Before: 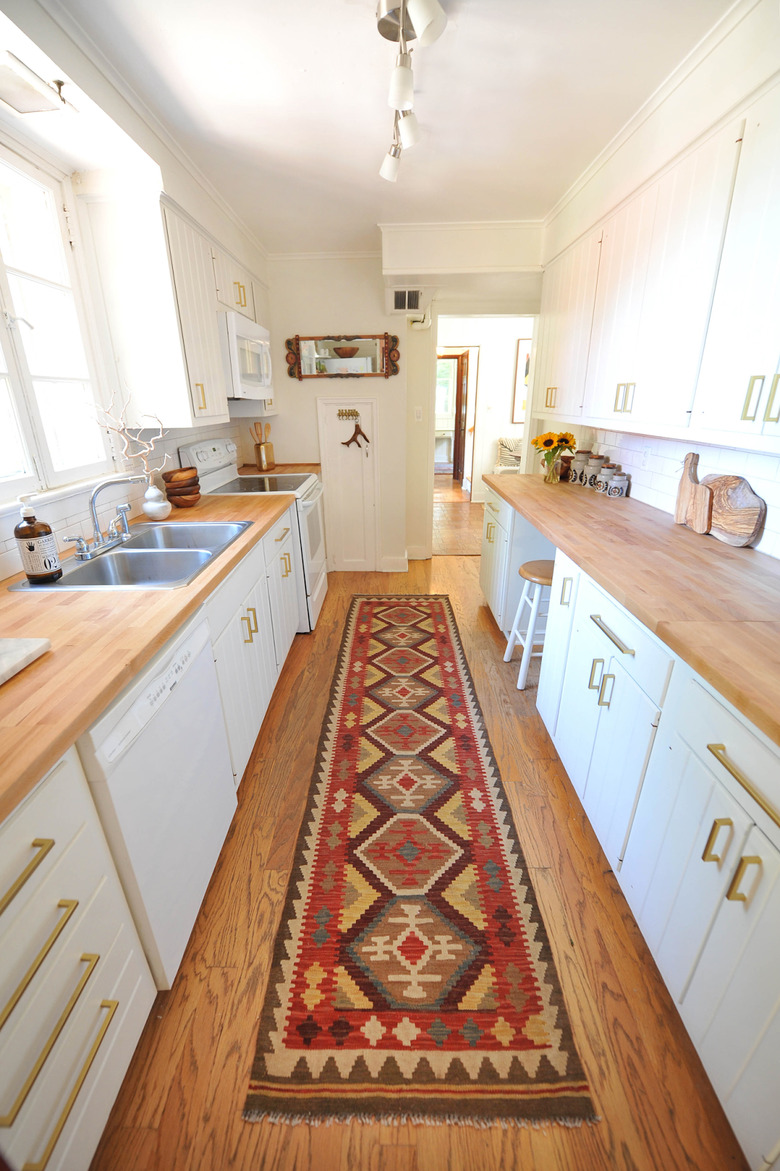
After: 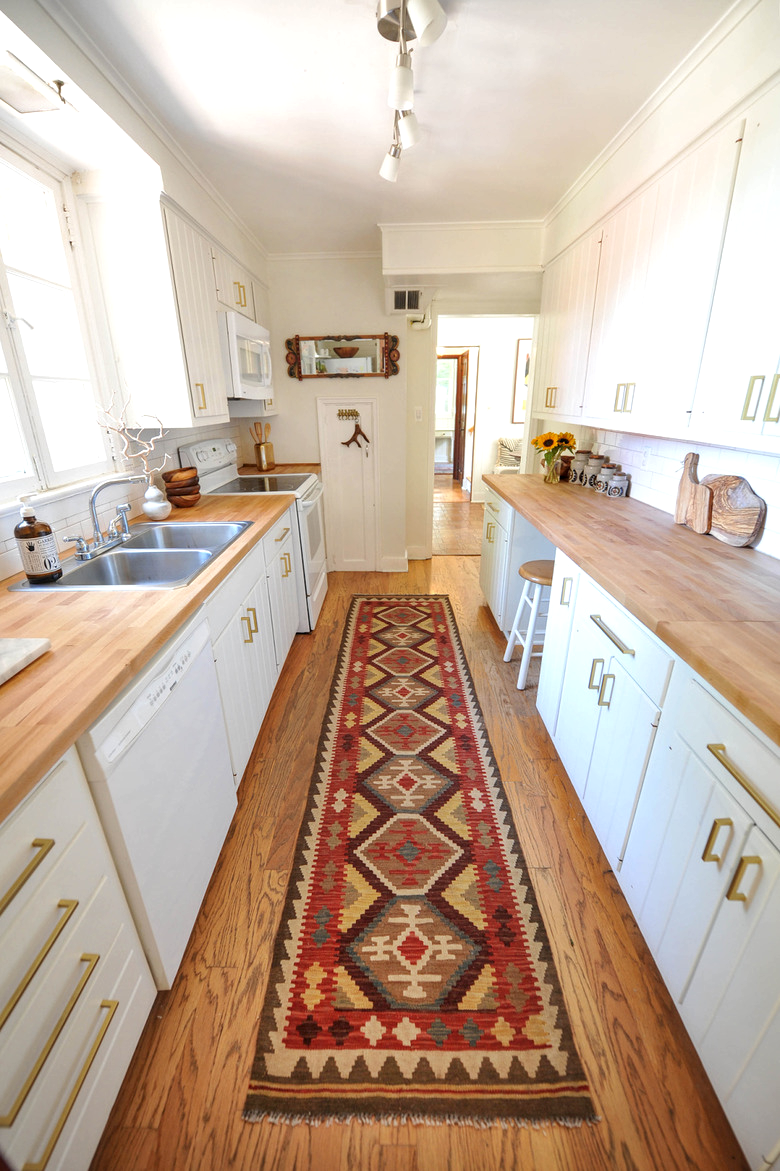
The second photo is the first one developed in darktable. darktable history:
tone equalizer: edges refinement/feathering 500, mask exposure compensation -1.25 EV, preserve details no
local contrast: detail 130%
